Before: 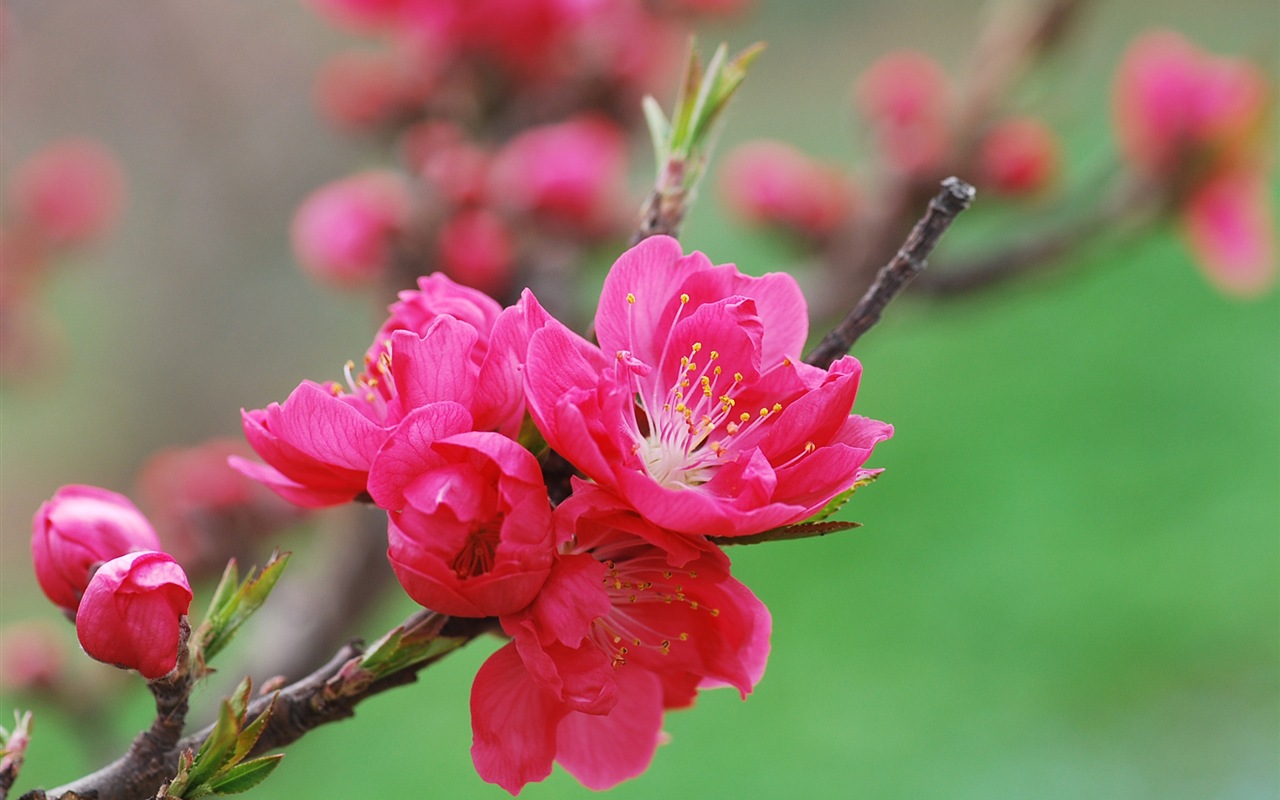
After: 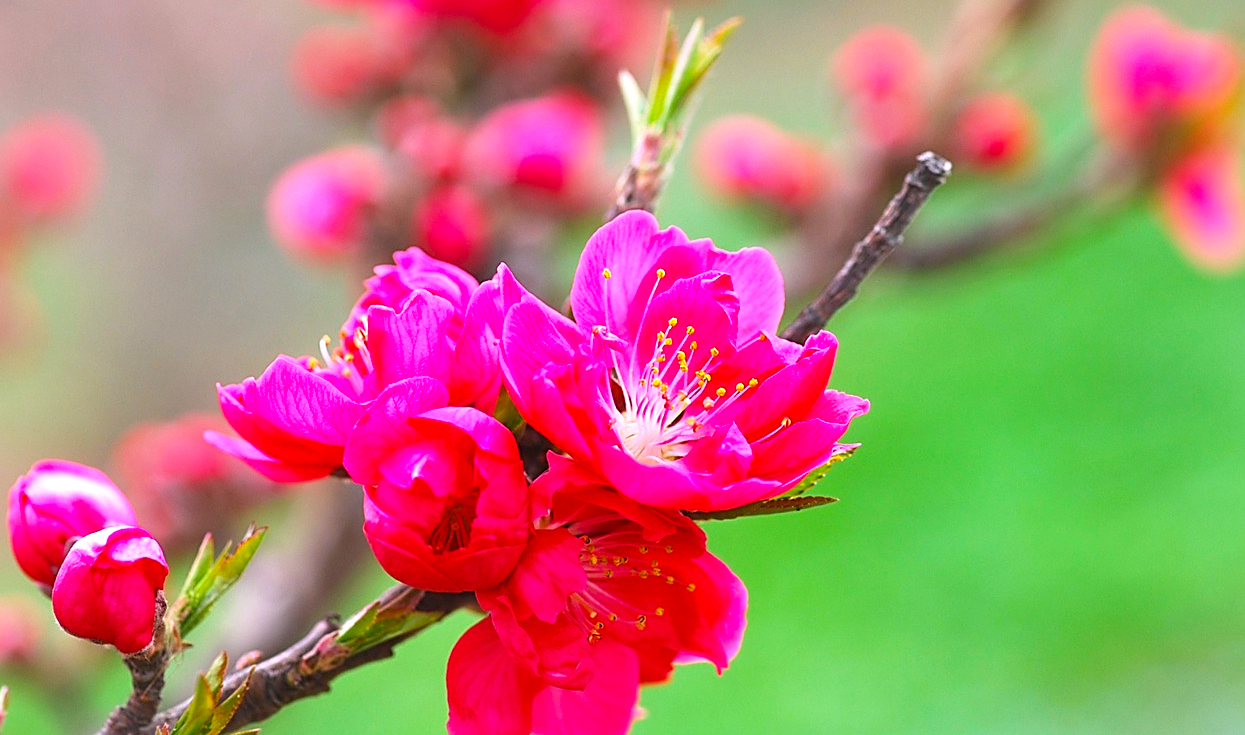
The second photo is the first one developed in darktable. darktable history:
exposure: black level correction 0, exposure 0.702 EV, compensate highlight preservation false
sharpen: on, module defaults
crop: left 1.88%, top 3.172%, right 0.818%, bottom 4.842%
color balance rgb: highlights gain › chroma 2.072%, highlights gain › hue 291.46°, perceptual saturation grading › global saturation 25.177%, global vibrance 20%
